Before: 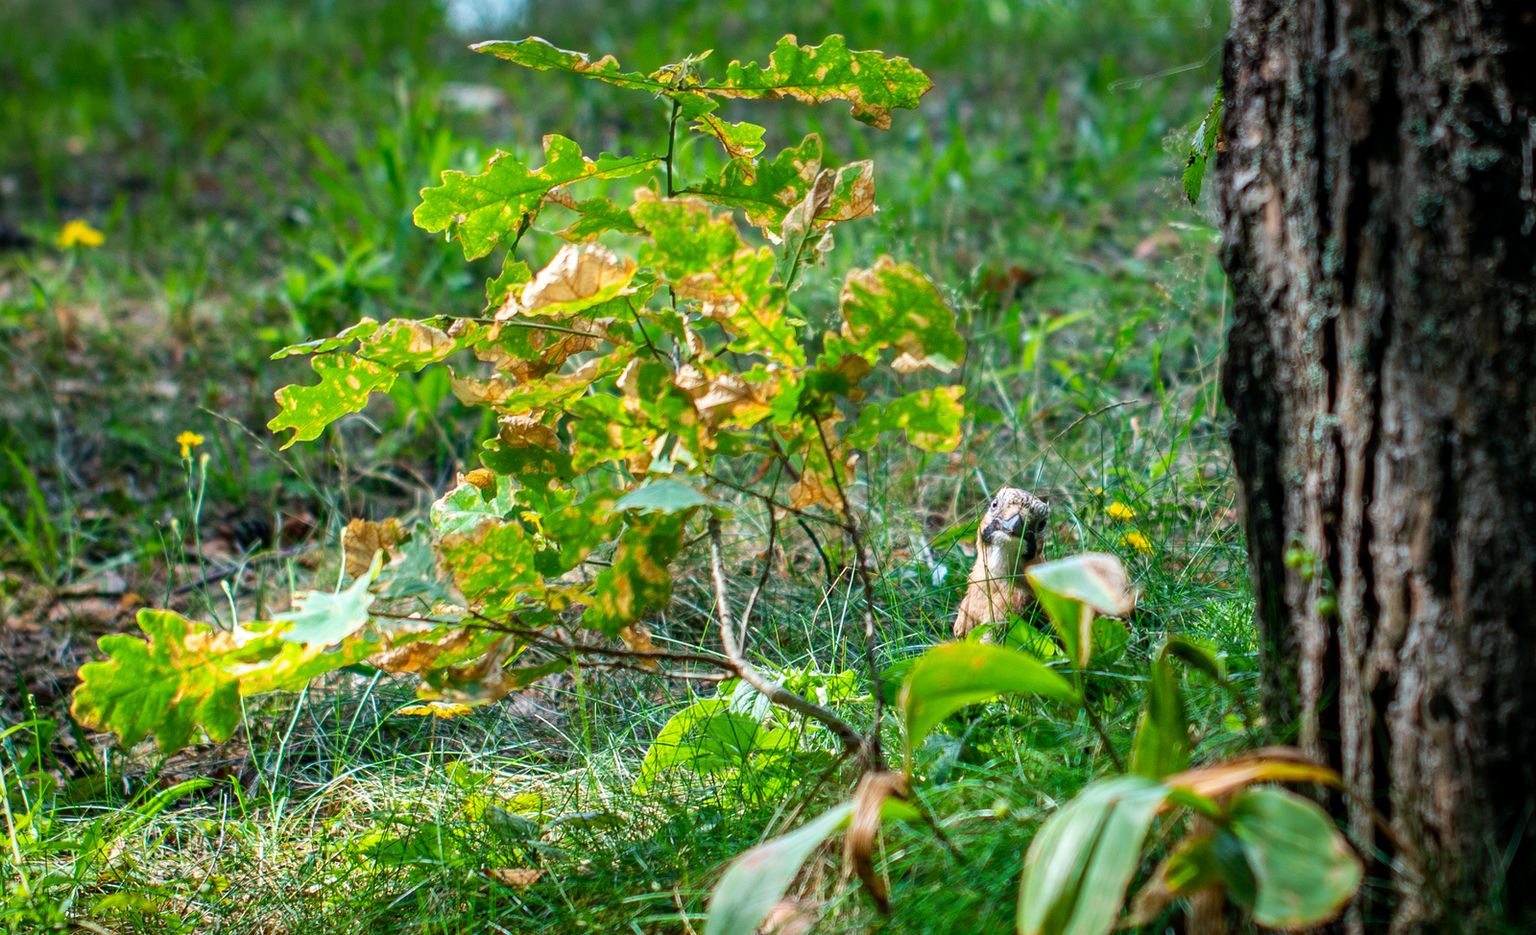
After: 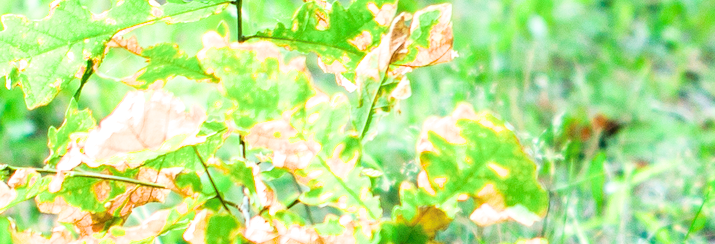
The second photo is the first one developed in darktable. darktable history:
crop: left 28.64%, top 16.832%, right 26.637%, bottom 58.055%
filmic rgb: black relative exposure -5 EV, hardness 2.88, contrast 1.3, highlights saturation mix -30%
exposure: exposure 2.04 EV, compensate highlight preservation false
